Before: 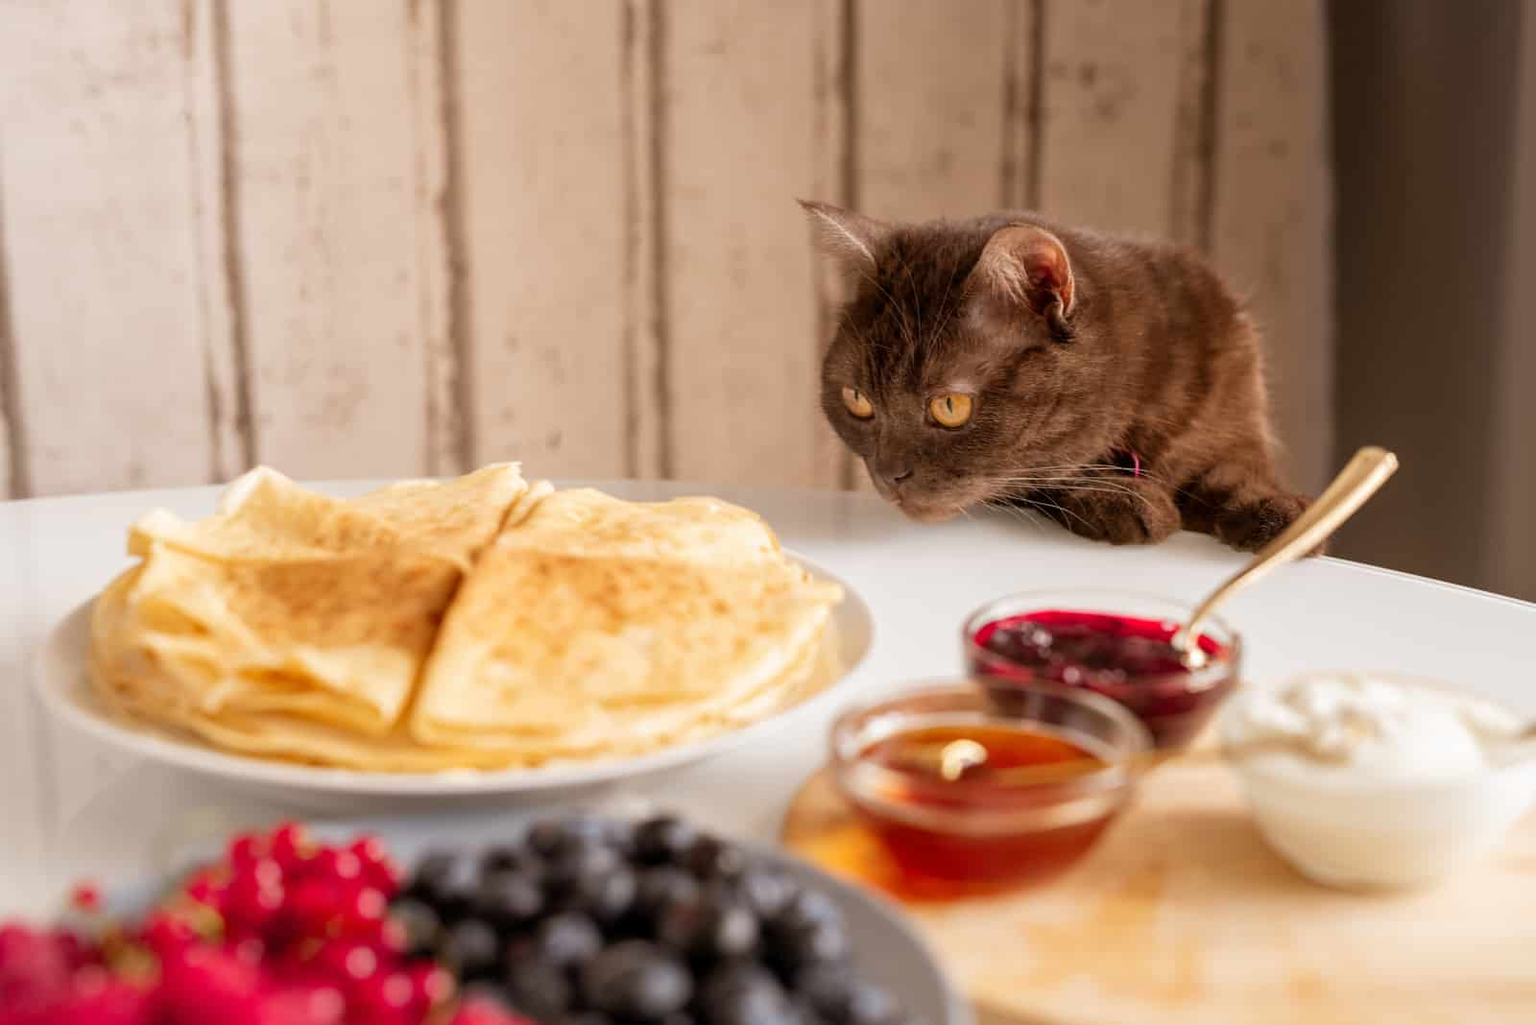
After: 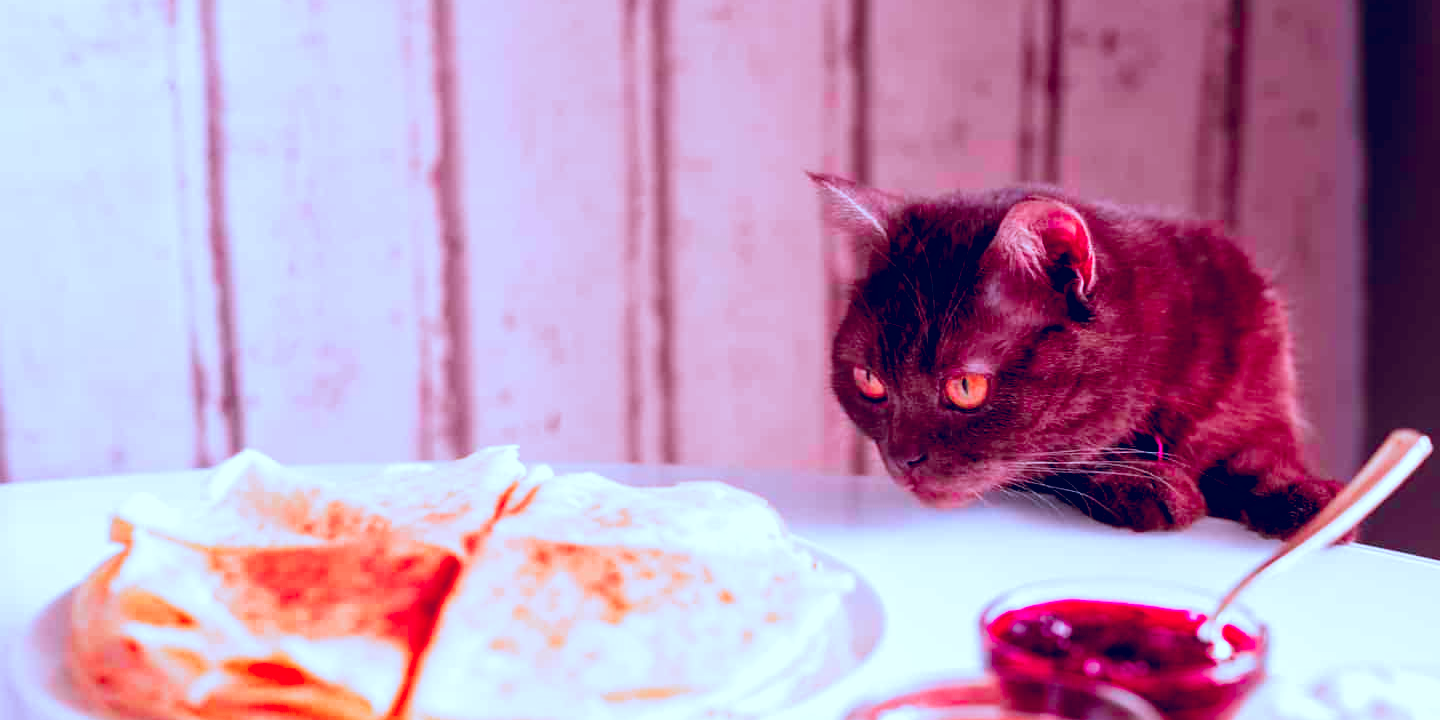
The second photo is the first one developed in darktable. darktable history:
tone curve: curves: ch1 [(0, 0) (0.108, 0.197) (0.5, 0.5) (0.681, 0.885) (1, 1)]; ch2 [(0, 0) (0.28, 0.151) (1, 1)], color space Lab, independent channels
filmic rgb: black relative exposure -8.2 EV, white relative exposure 2.2 EV, threshold 3 EV, hardness 7.11, latitude 75%, contrast 1.325, highlights saturation mix -2%, shadows ↔ highlights balance 30%, preserve chrominance no, color science v5 (2021), contrast in shadows safe, contrast in highlights safe, enable highlight reconstruction true
crop: left 1.509%, top 3.452%, right 7.696%, bottom 28.452%
white balance: red 1.004, blue 1.096
